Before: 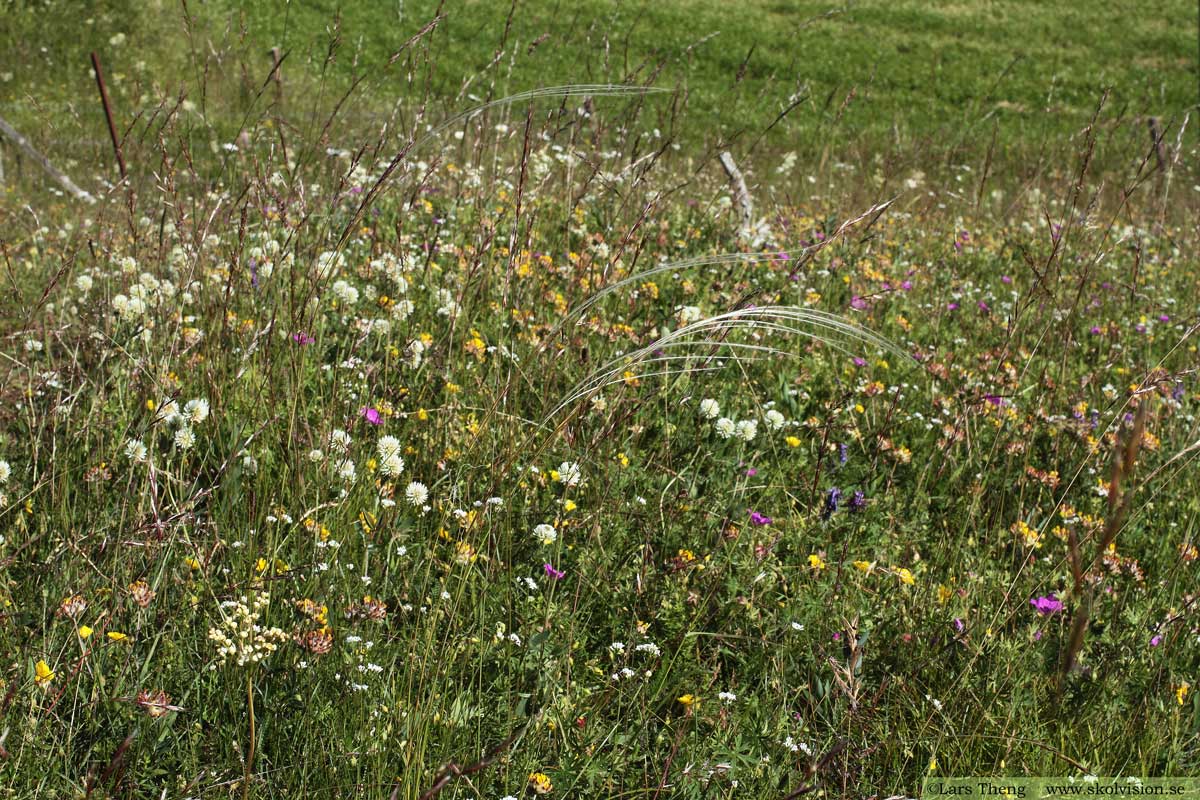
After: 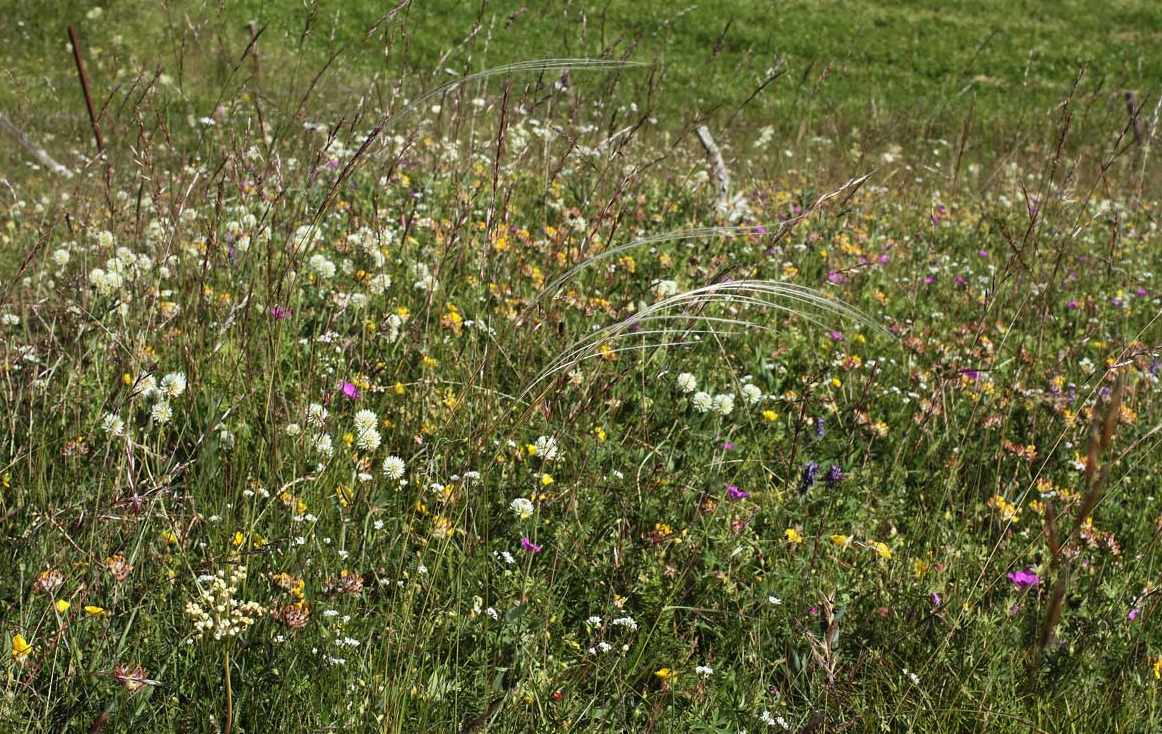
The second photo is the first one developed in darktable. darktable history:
crop: left 1.964%, top 3.251%, right 1.122%, bottom 4.933%
exposure: black level correction 0, compensate exposure bias true, compensate highlight preservation false
